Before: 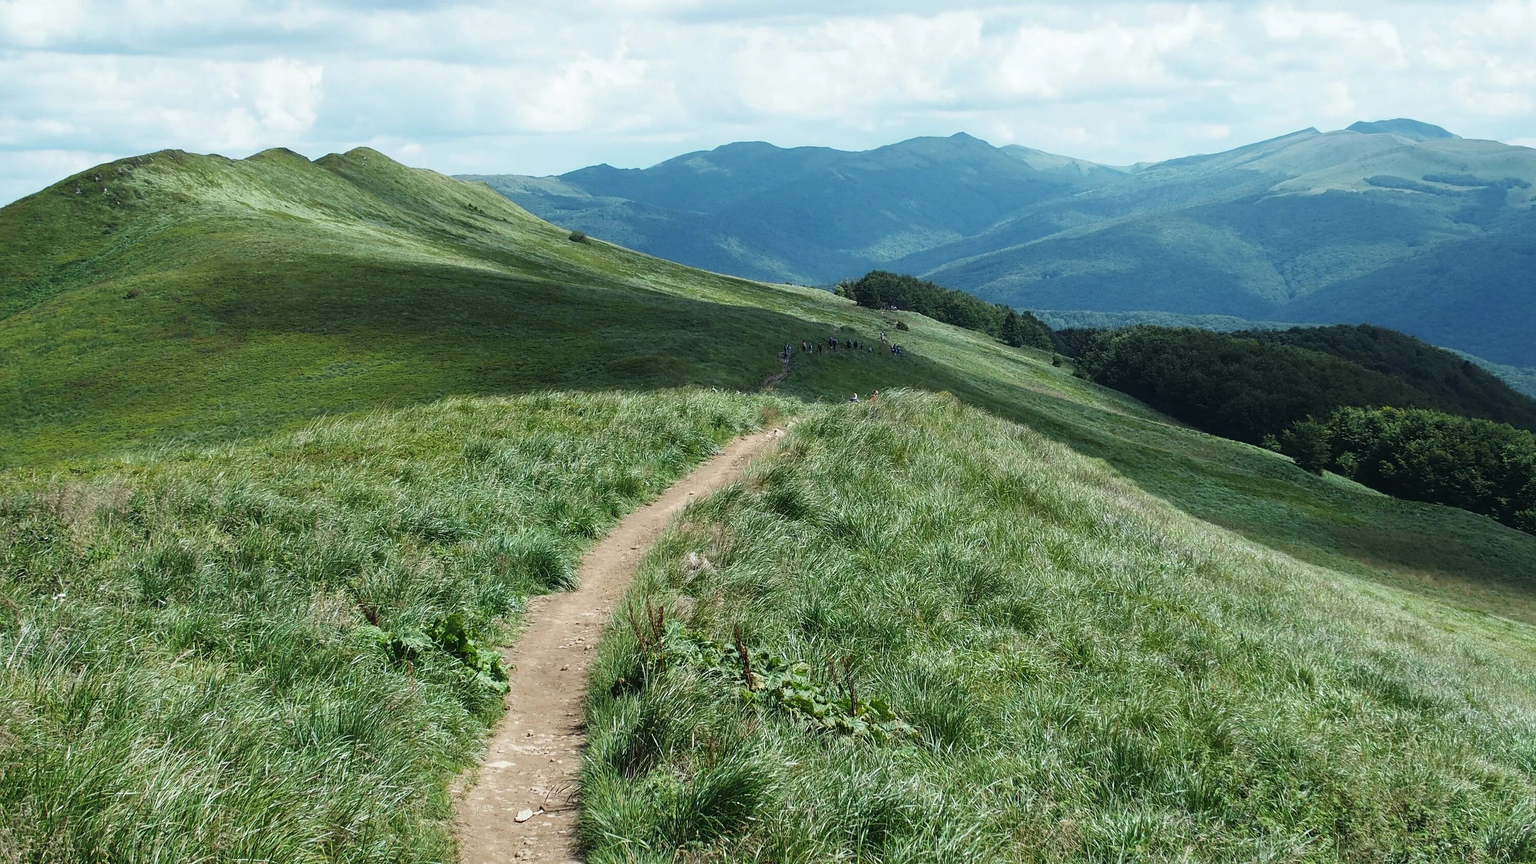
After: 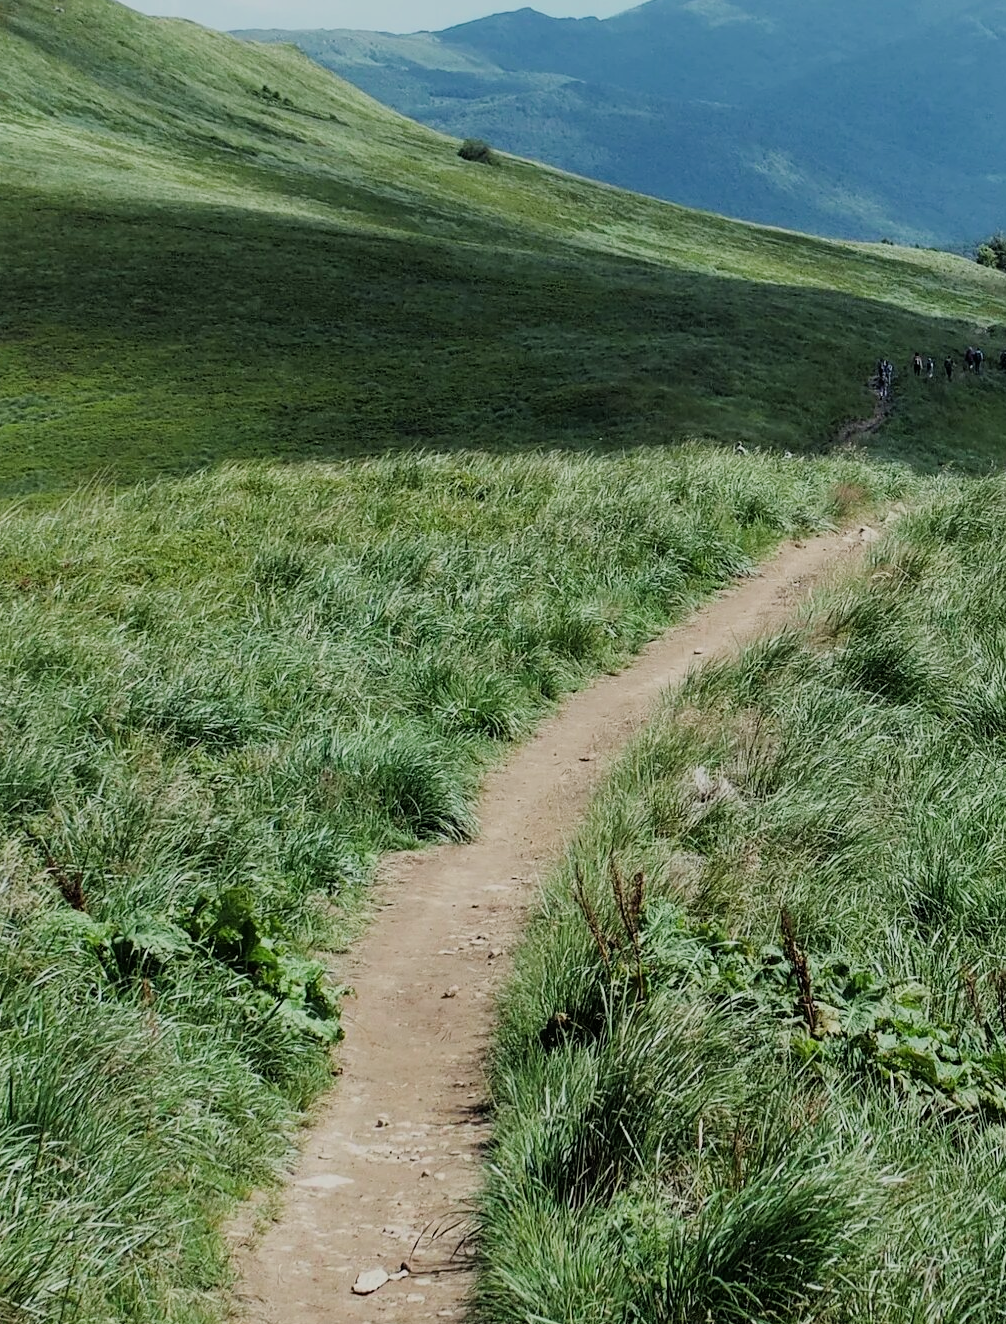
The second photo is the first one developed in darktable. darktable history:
crop and rotate: left 21.77%, top 18.528%, right 44.676%, bottom 2.997%
filmic rgb: black relative exposure -7.65 EV, white relative exposure 4.56 EV, hardness 3.61
